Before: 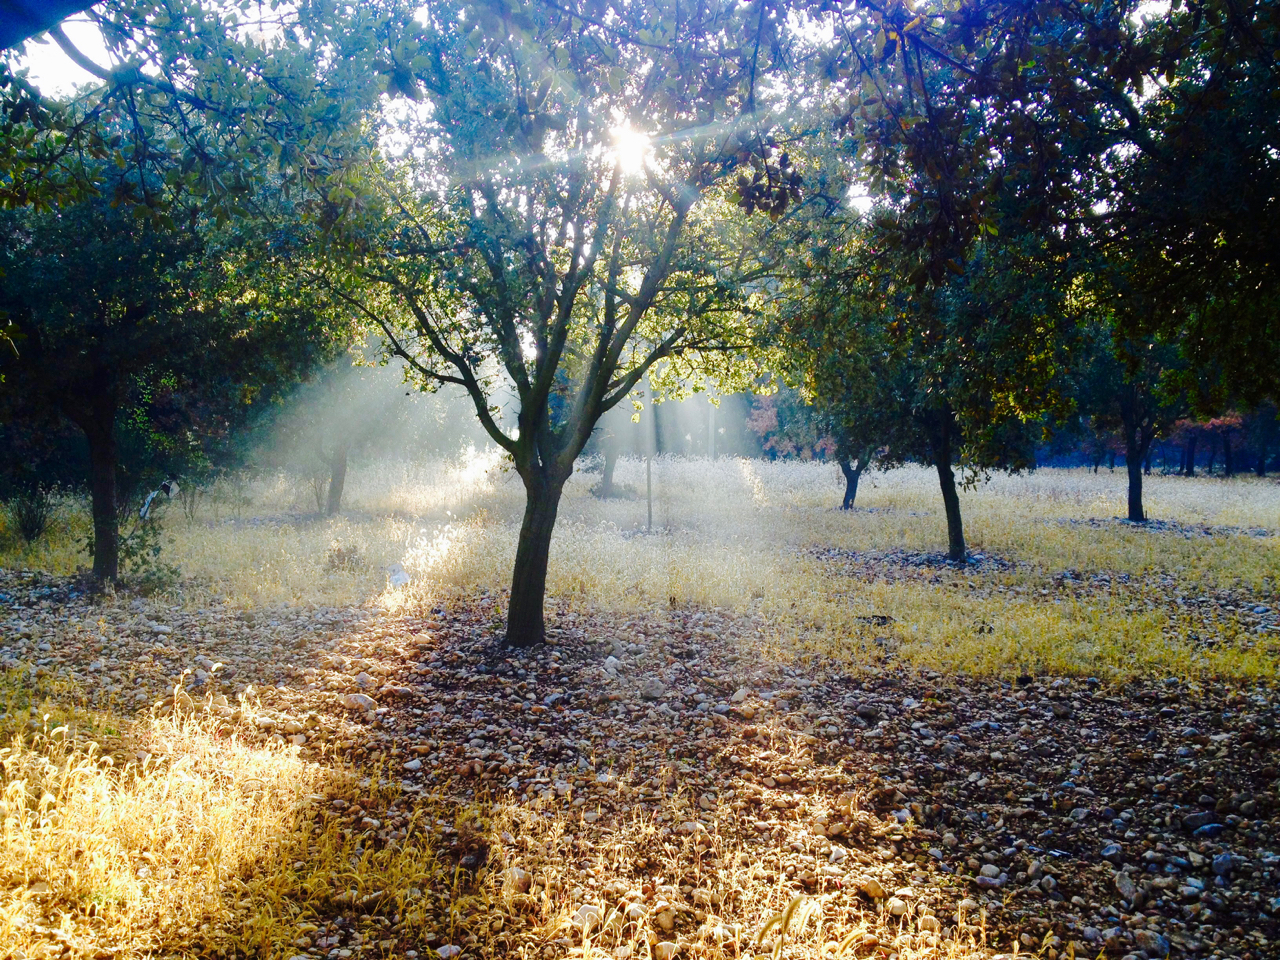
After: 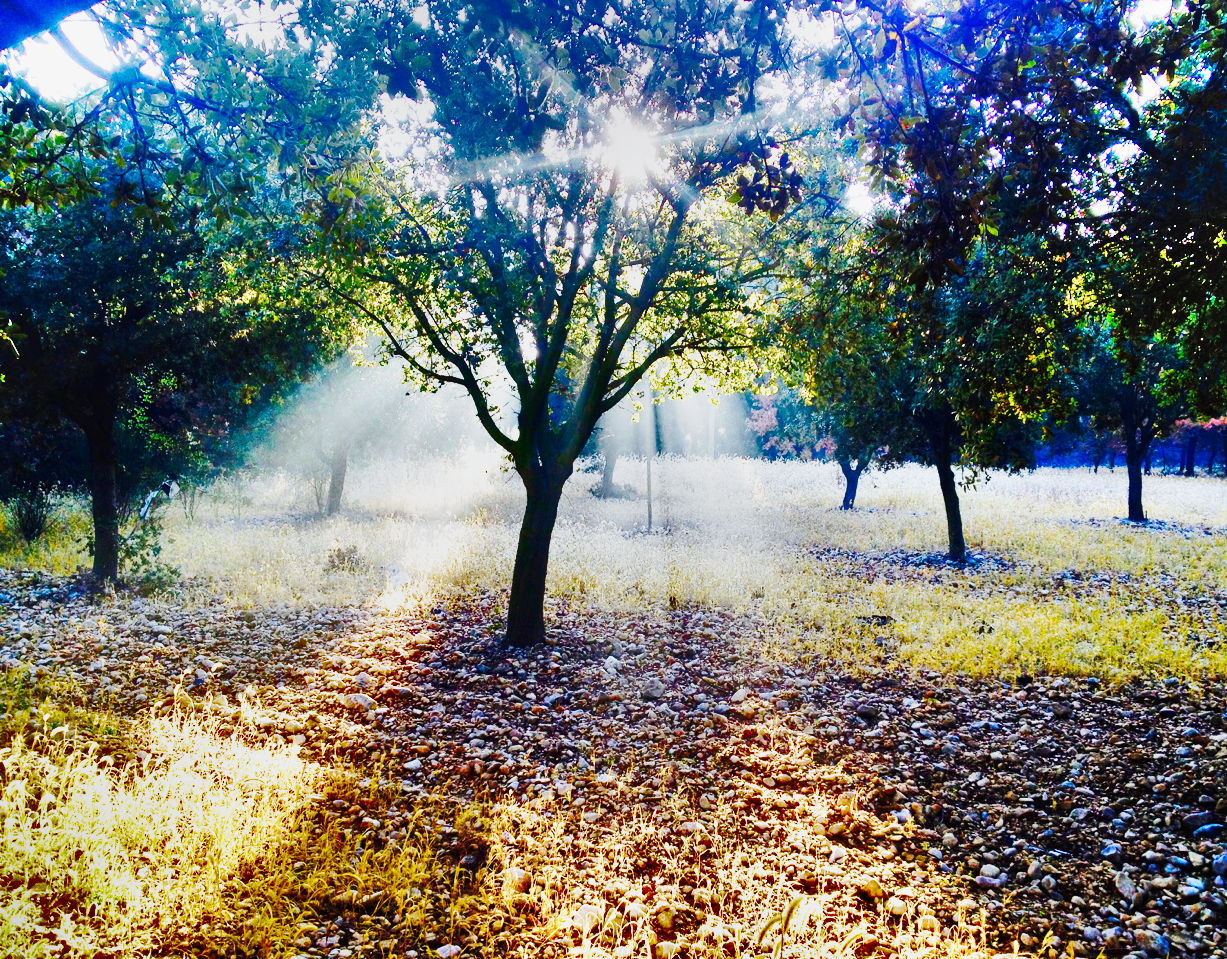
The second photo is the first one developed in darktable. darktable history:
crop: right 4.126%, bottom 0.031%
base curve: curves: ch0 [(0, 0) (0.007, 0.004) (0.027, 0.03) (0.046, 0.07) (0.207, 0.54) (0.442, 0.872) (0.673, 0.972) (1, 1)], preserve colors none
shadows and highlights: radius 123.98, shadows 100, white point adjustment -3, highlights -100, highlights color adjustment 89.84%, soften with gaussian
white balance: red 0.984, blue 1.059
